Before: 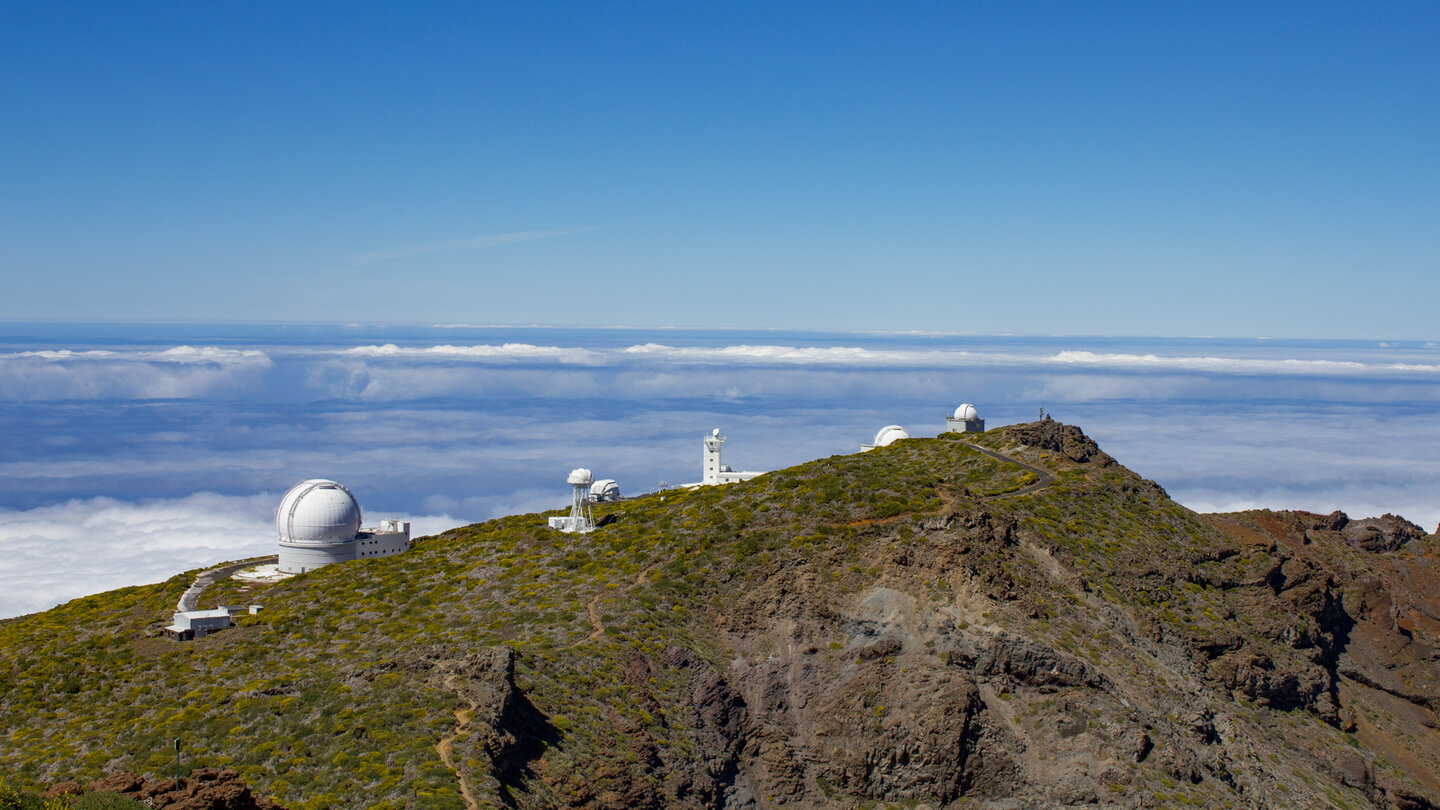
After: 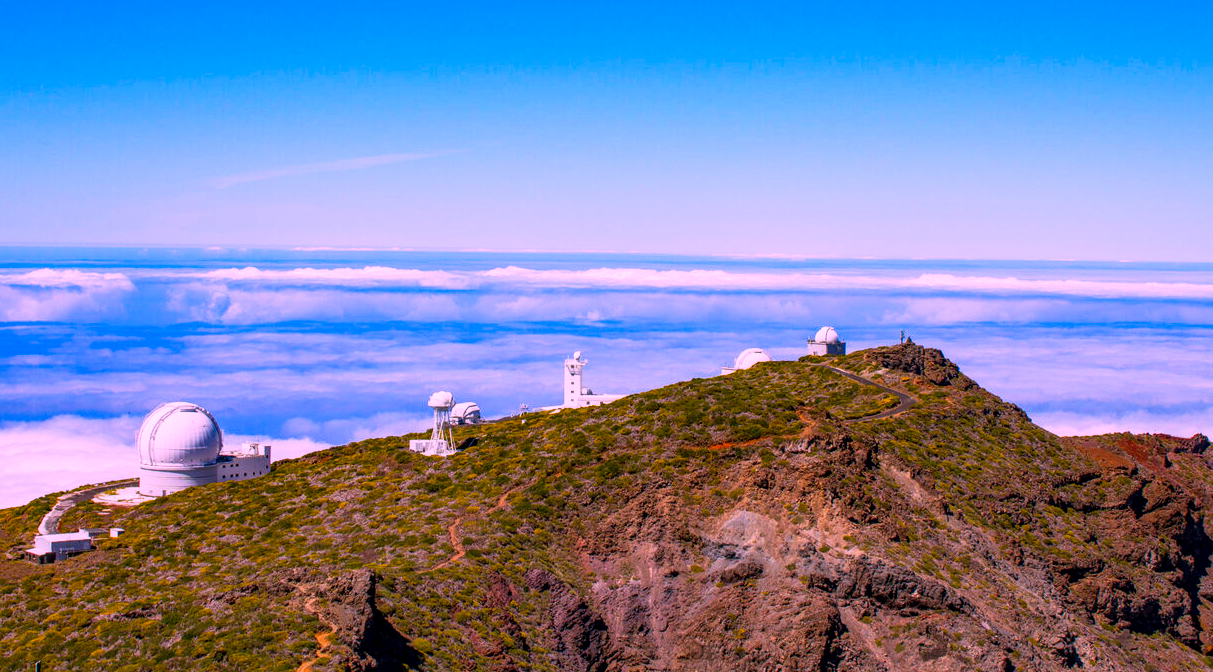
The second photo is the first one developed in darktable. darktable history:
crop and rotate: left 9.687%, top 9.605%, right 6.068%, bottom 7.353%
color correction: highlights a* 18.88, highlights b* -11.81, saturation 1.69
tone curve: curves: ch0 [(0, 0.013) (0.104, 0.103) (0.258, 0.267) (0.448, 0.487) (0.709, 0.794) (0.895, 0.915) (0.994, 0.971)]; ch1 [(0, 0) (0.335, 0.298) (0.446, 0.413) (0.488, 0.484) (0.515, 0.508) (0.584, 0.623) (0.635, 0.661) (1, 1)]; ch2 [(0, 0) (0.314, 0.306) (0.436, 0.447) (0.502, 0.503) (0.538, 0.541) (0.568, 0.603) (0.641, 0.635) (0.717, 0.701) (1, 1)], preserve colors none
local contrast: on, module defaults
